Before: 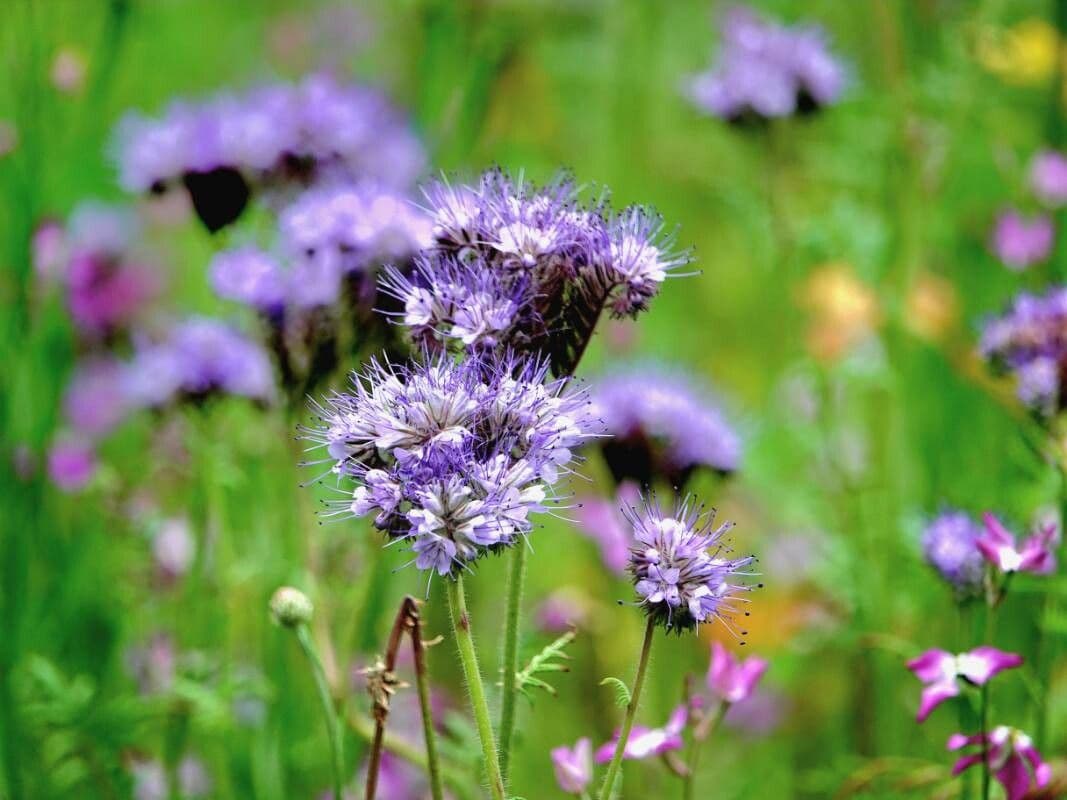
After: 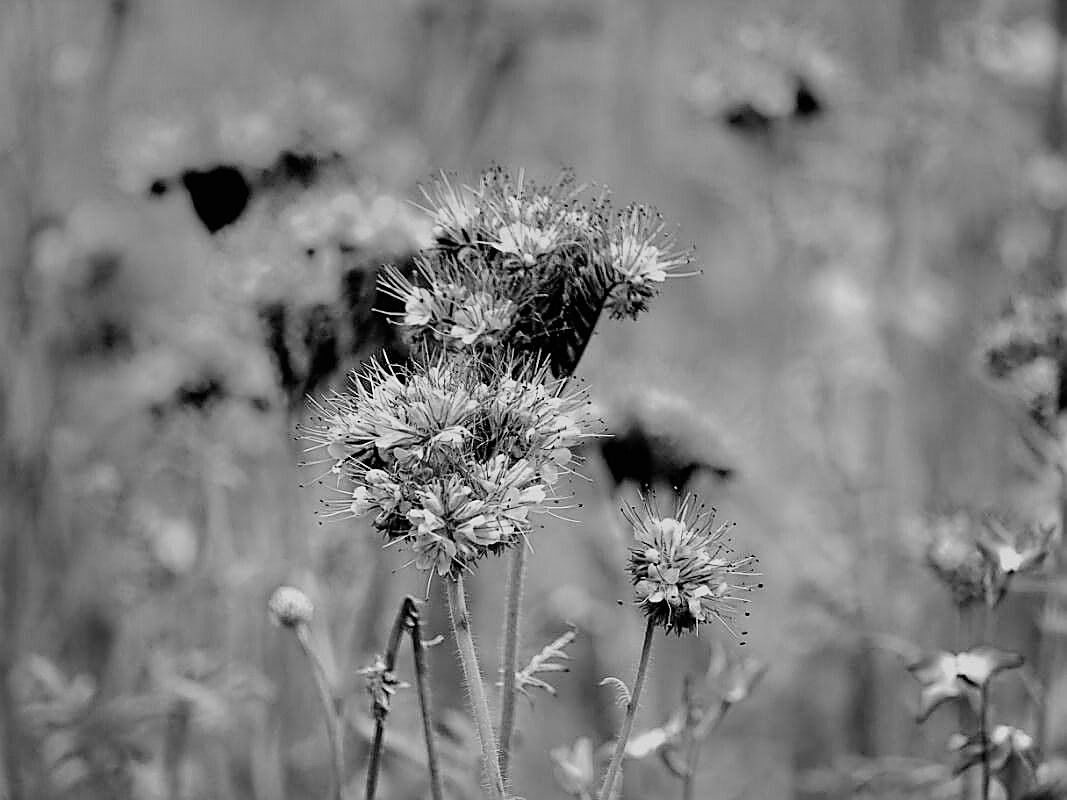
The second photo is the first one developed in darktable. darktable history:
monochrome: on, module defaults
sharpen: radius 1.4, amount 1.25, threshold 0.7
filmic rgb: white relative exposure 3.8 EV, hardness 4.35
